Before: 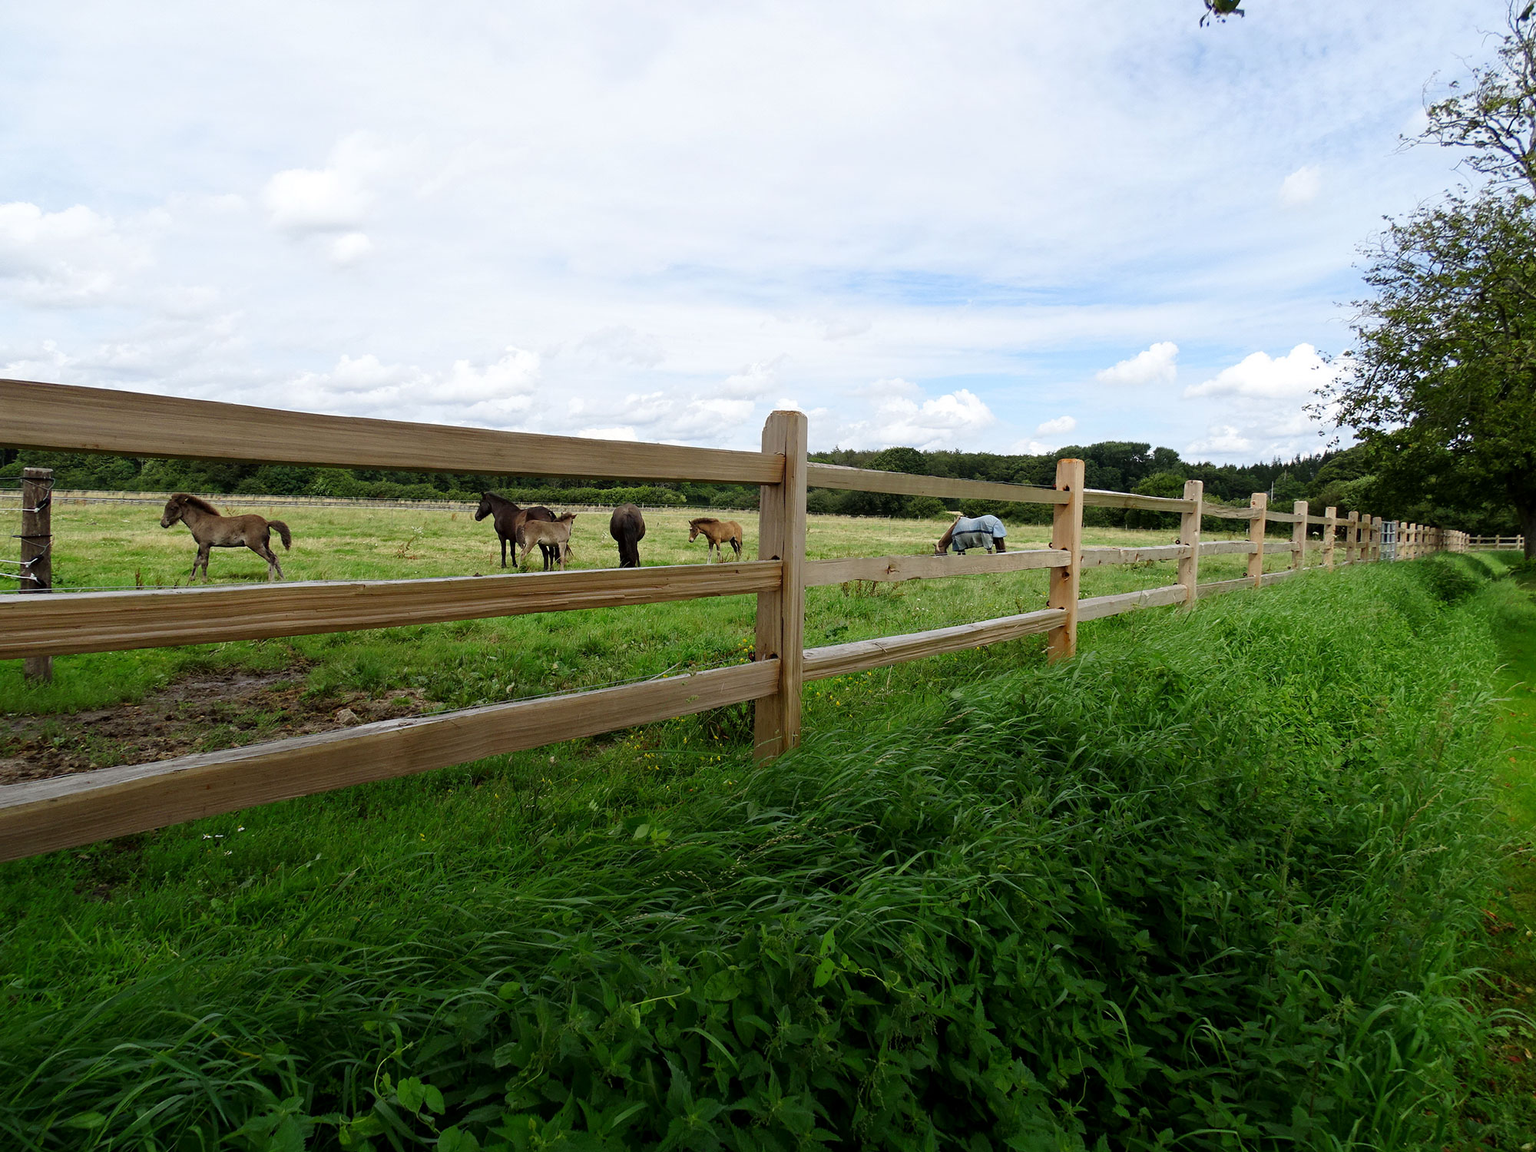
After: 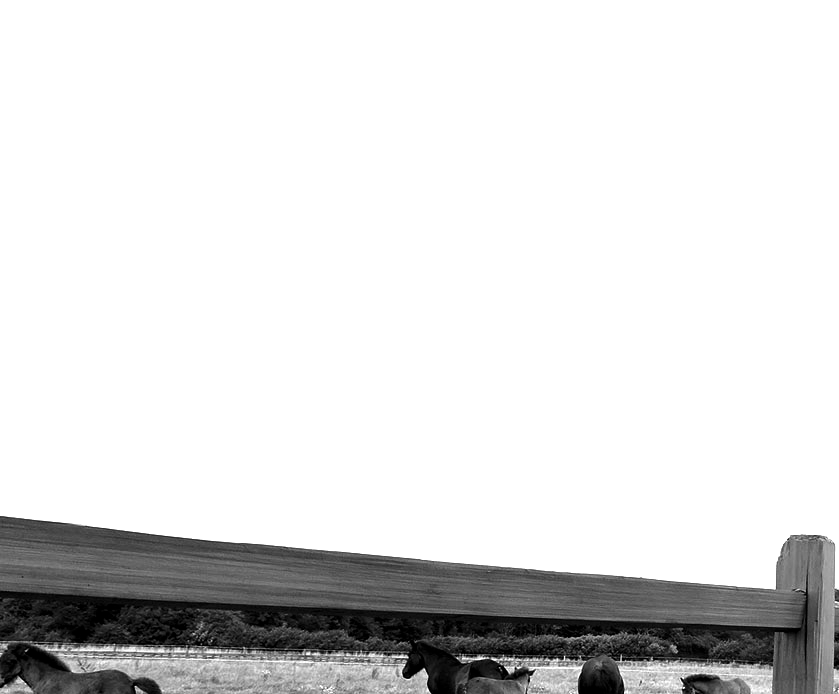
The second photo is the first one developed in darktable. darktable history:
levels: levels [0.044, 0.475, 0.791]
monochrome: on, module defaults
crop and rotate: left 10.817%, top 0.062%, right 47.194%, bottom 53.626%
